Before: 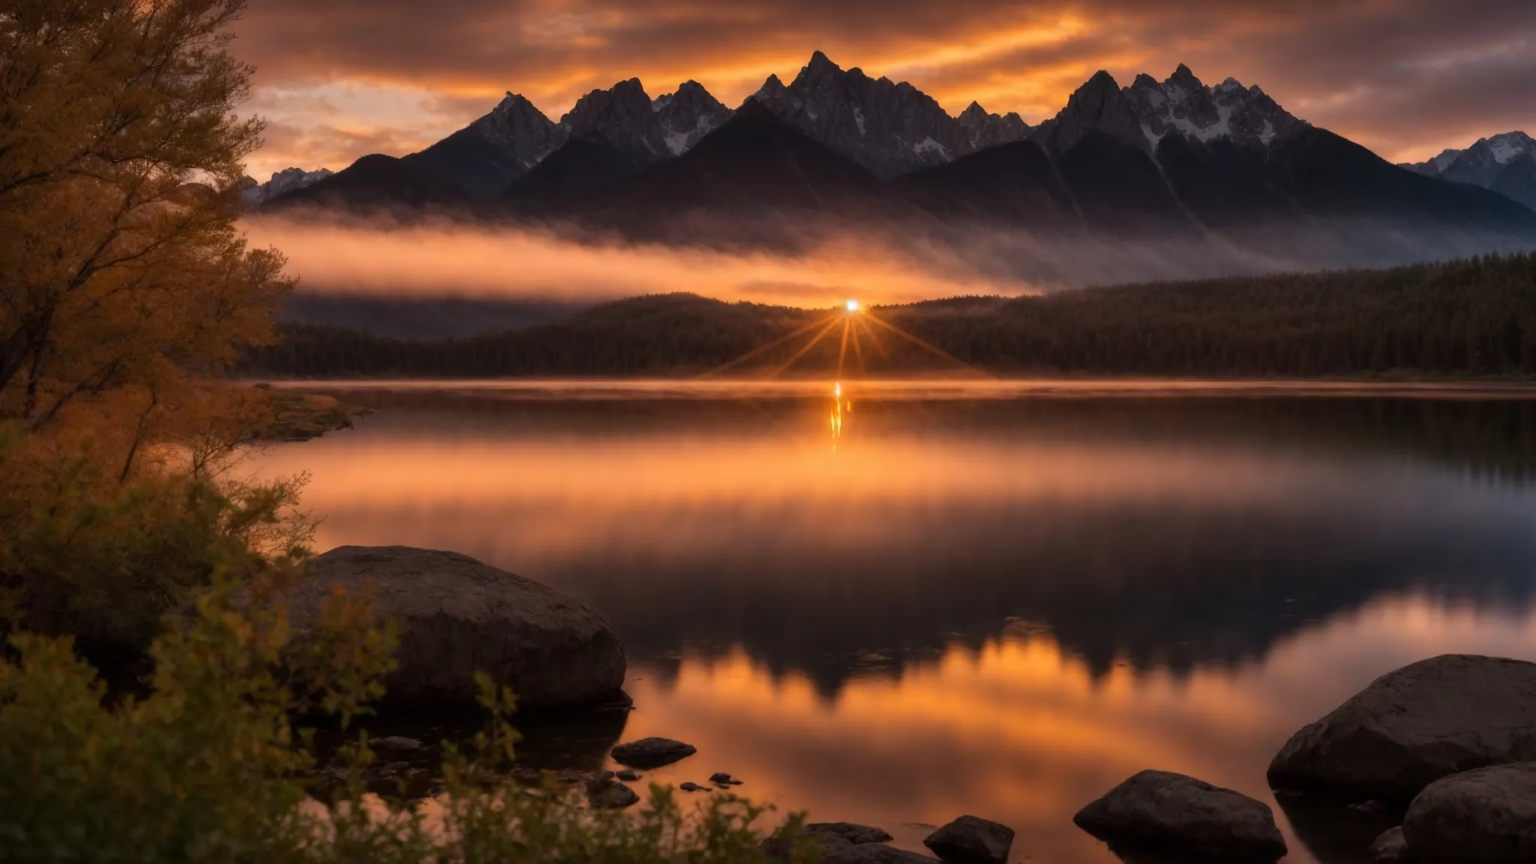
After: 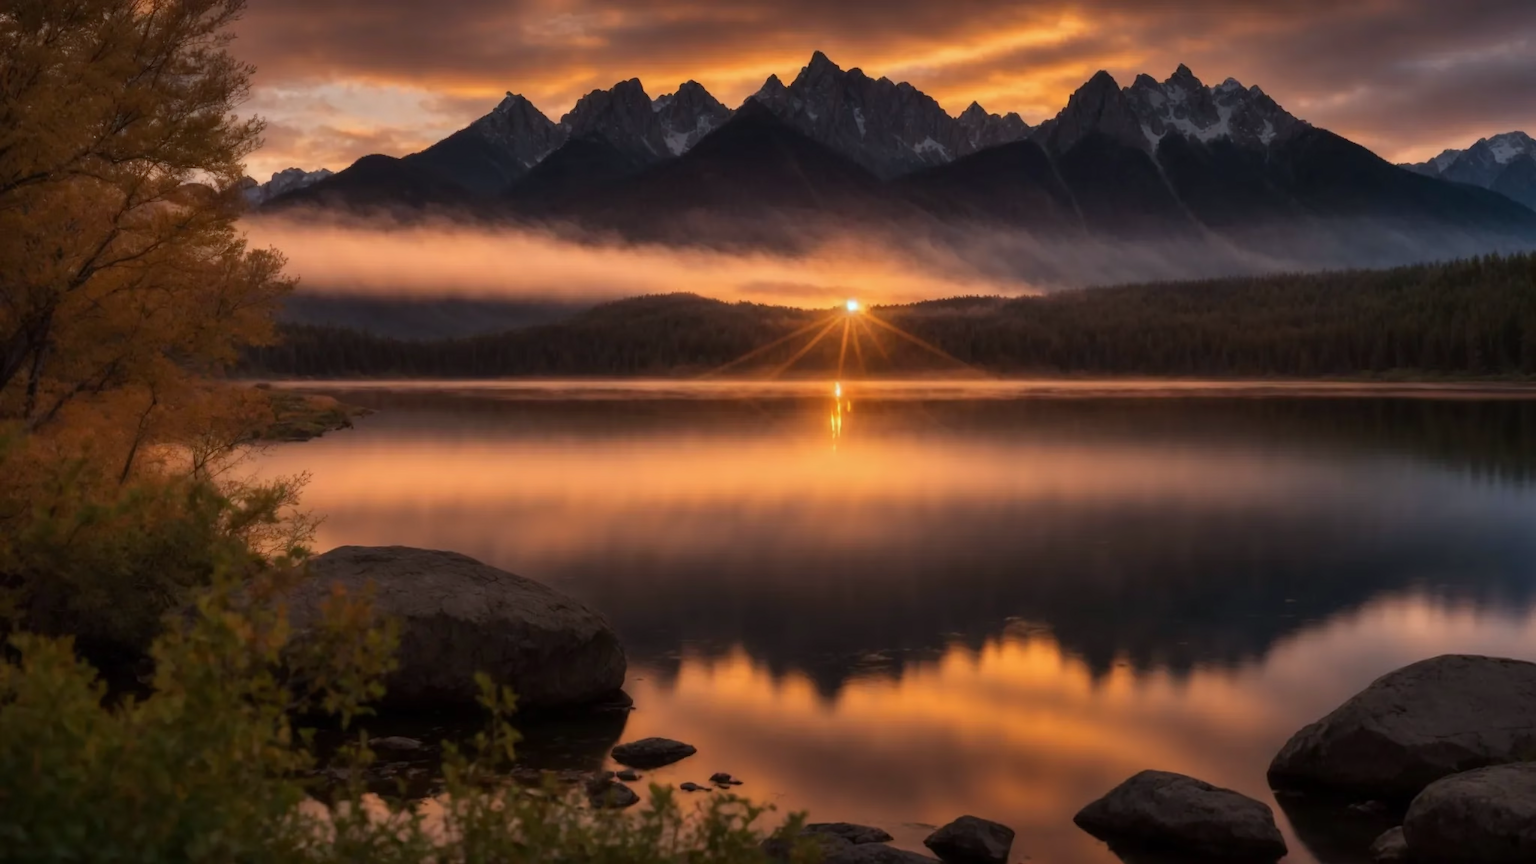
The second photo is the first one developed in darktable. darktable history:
color calibration: illuminant Planckian (black body), adaptation linear Bradford (ICC v4), x 0.361, y 0.366, temperature 4506.55 K
